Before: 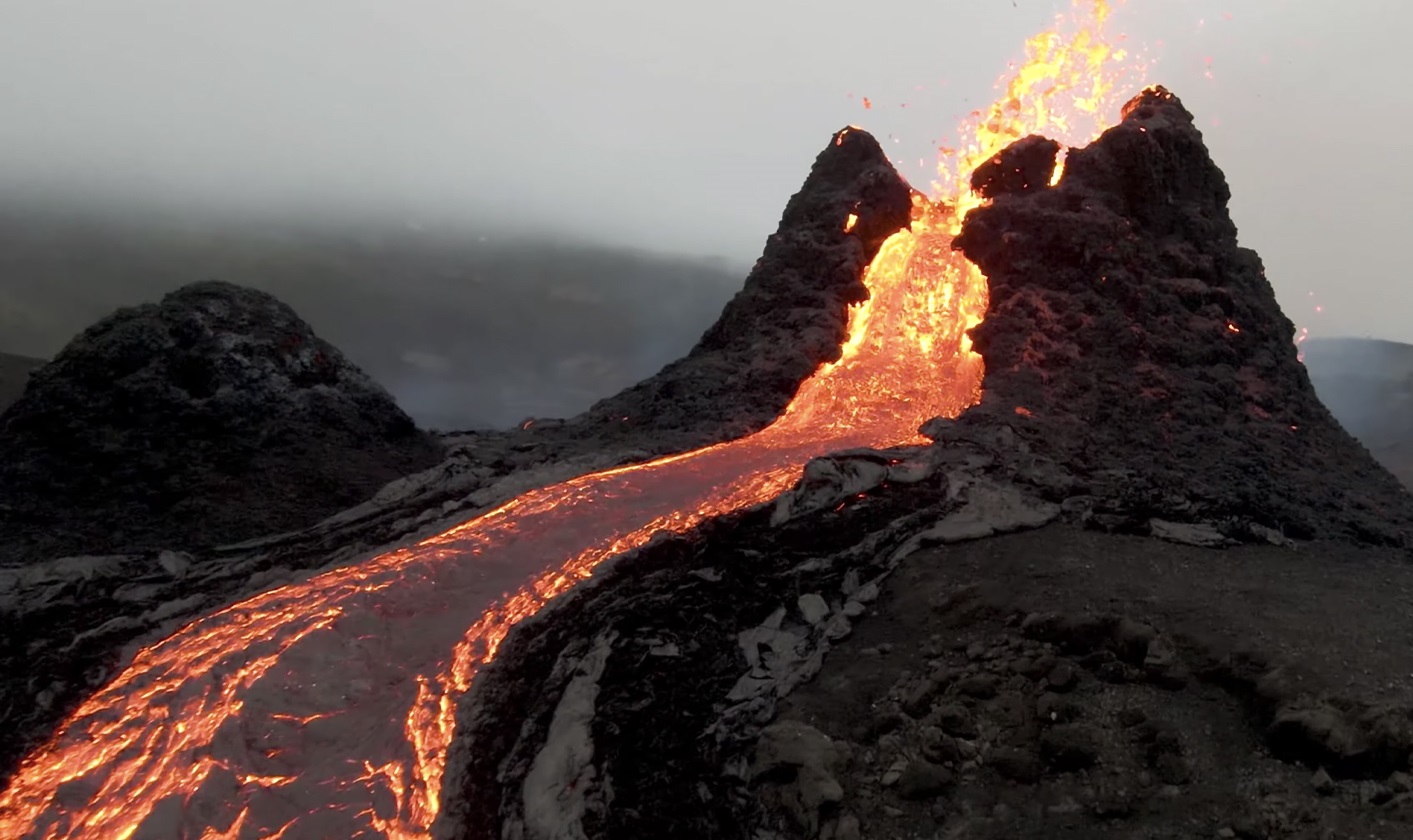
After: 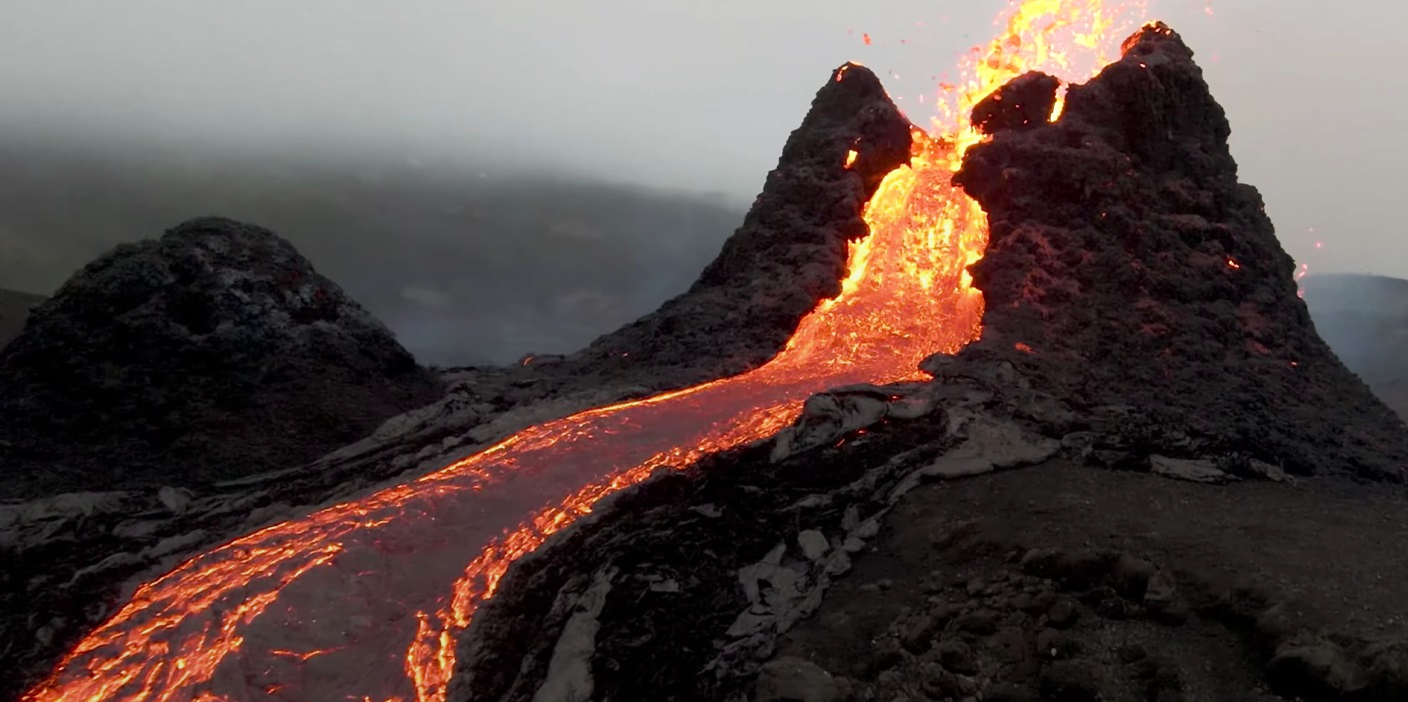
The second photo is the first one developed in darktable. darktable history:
crop: top 7.625%, bottom 8.027%
graduated density: rotation -180°, offset 27.42
